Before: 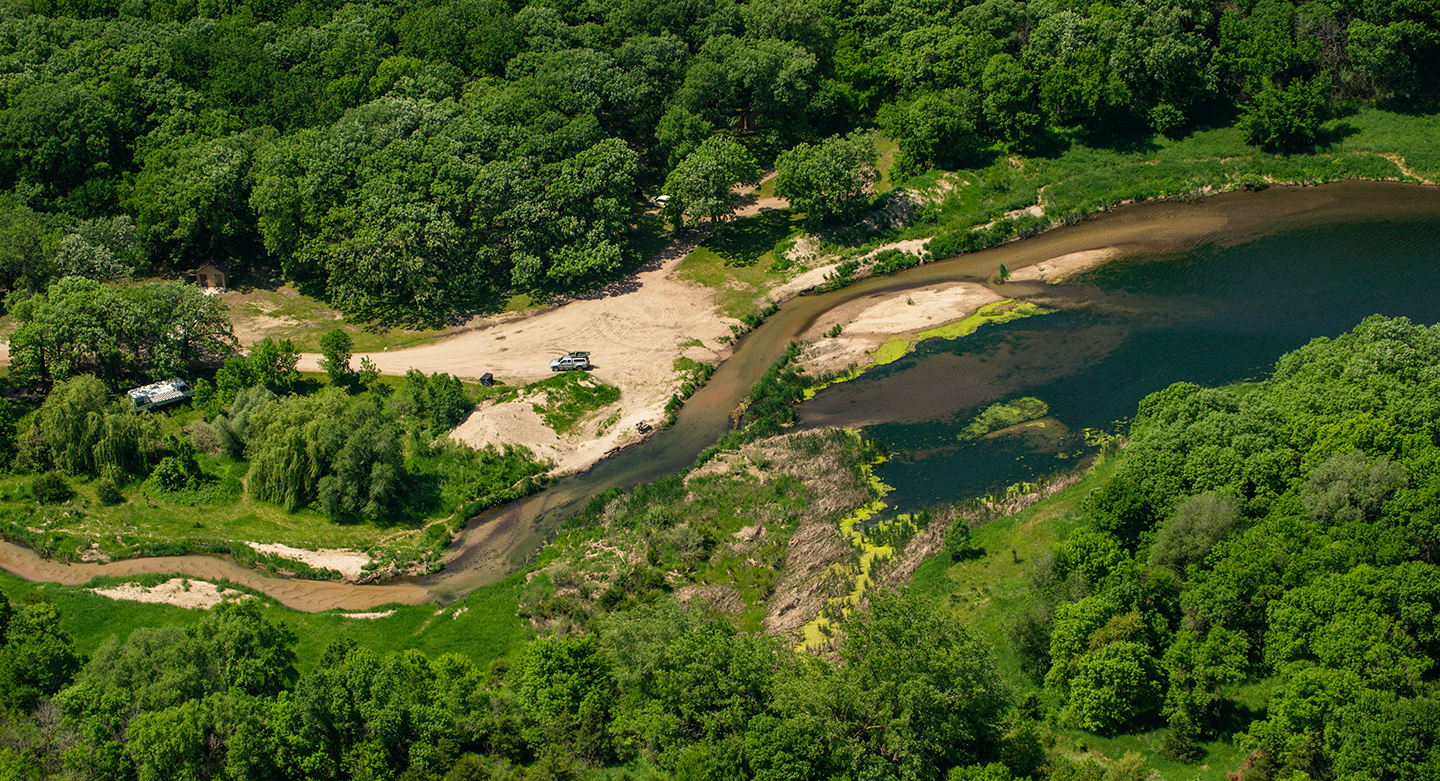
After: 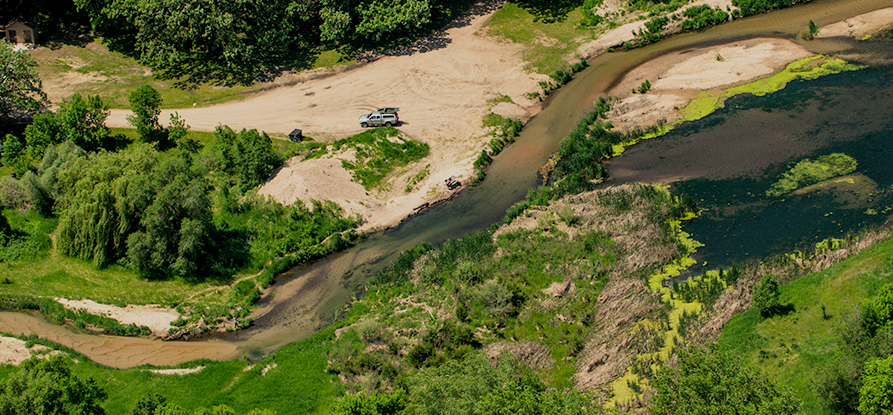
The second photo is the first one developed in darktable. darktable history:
filmic rgb: middle gray luminance 18.42%, black relative exposure -9 EV, white relative exposure 3.75 EV, threshold 6 EV, target black luminance 0%, hardness 4.85, latitude 67.35%, contrast 0.955, highlights saturation mix 20%, shadows ↔ highlights balance 21.36%, add noise in highlights 0, preserve chrominance luminance Y, color science v3 (2019), use custom middle-gray values true, iterations of high-quality reconstruction 0, contrast in highlights soft, enable highlight reconstruction true
crop: left 13.312%, top 31.28%, right 24.627%, bottom 15.582%
